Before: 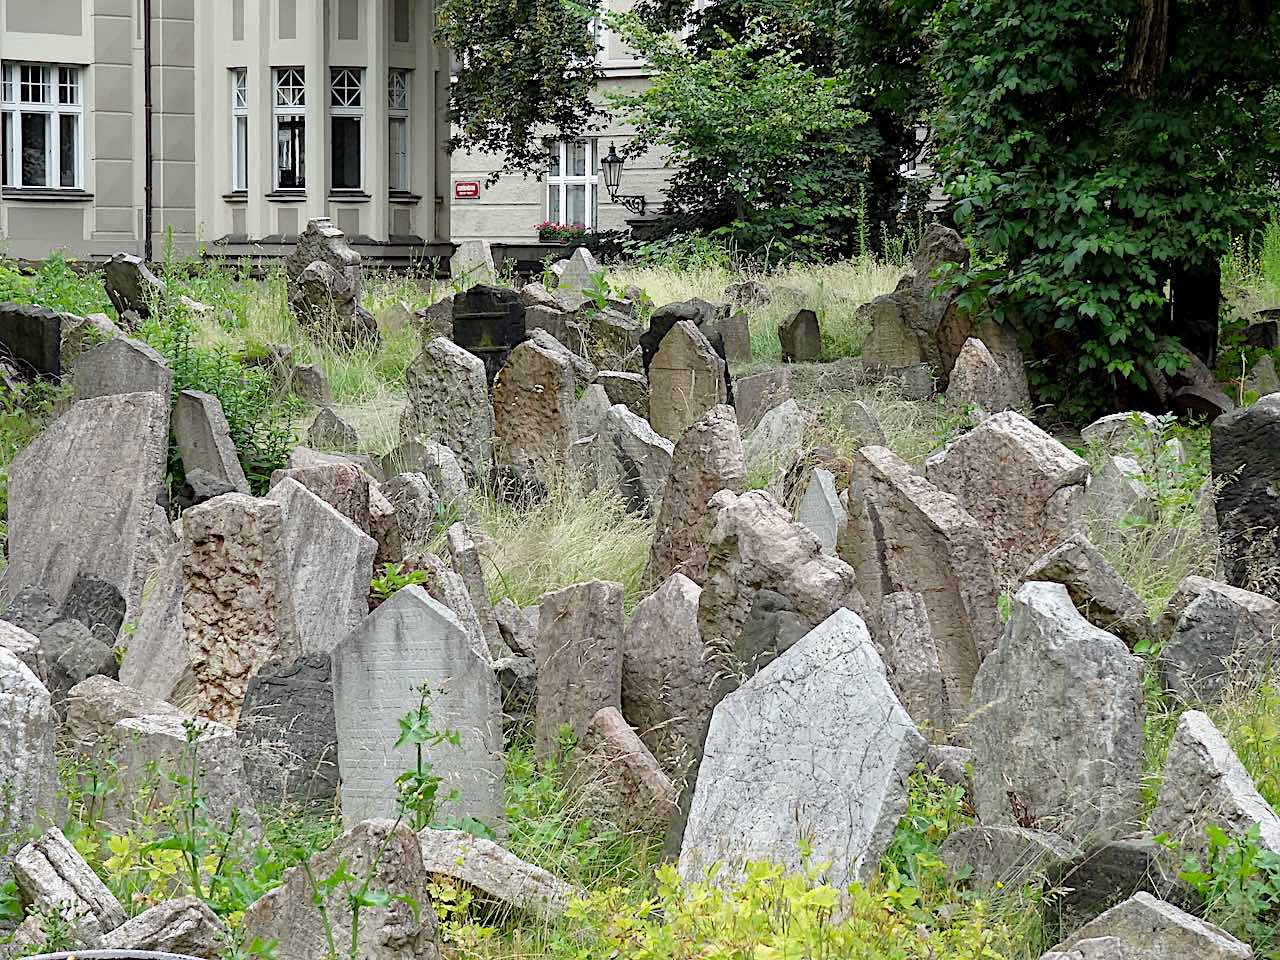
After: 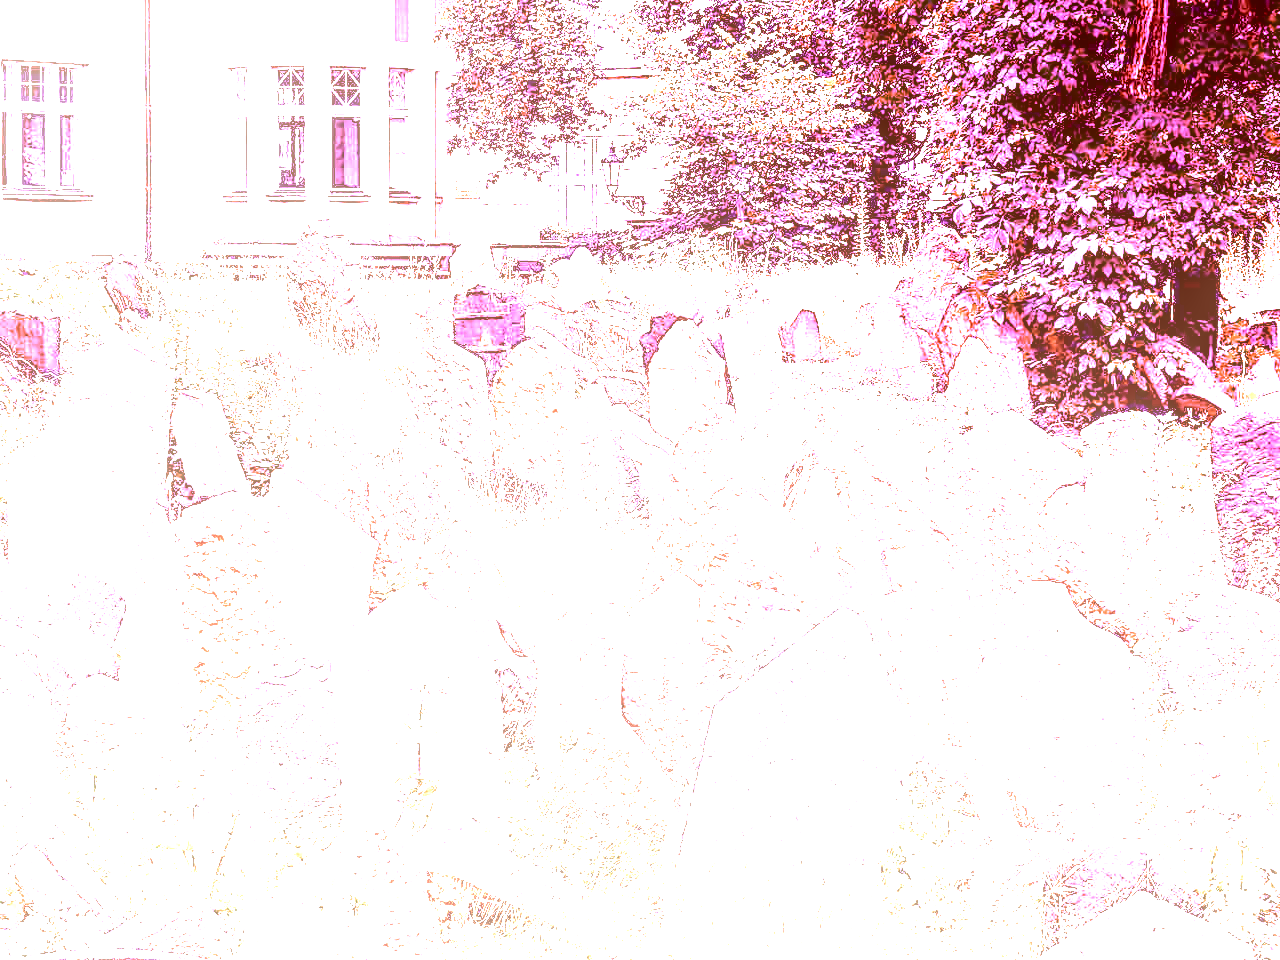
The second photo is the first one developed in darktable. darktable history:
local contrast: detail 130%
white balance: red 8, blue 8
color correction: highlights a* 9.03, highlights b* 8.71, shadows a* 40, shadows b* 40, saturation 0.8
